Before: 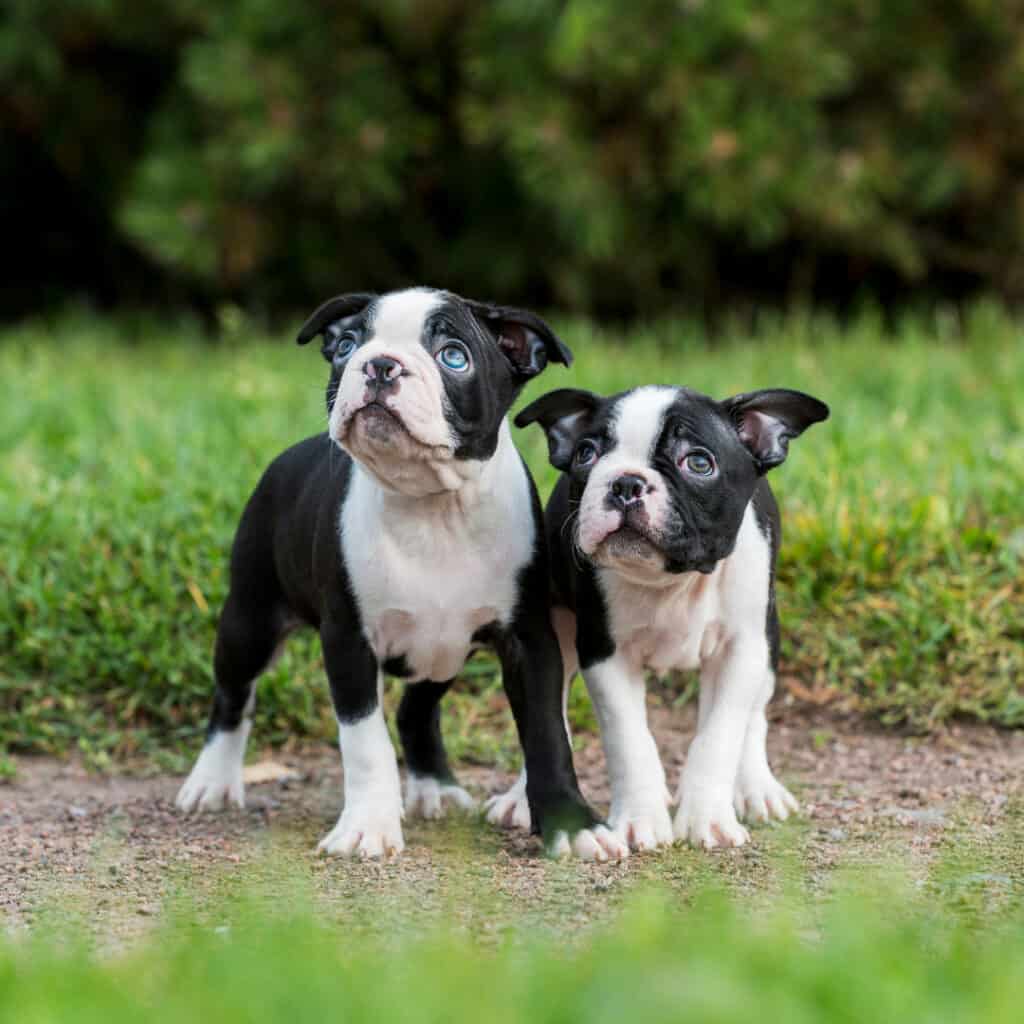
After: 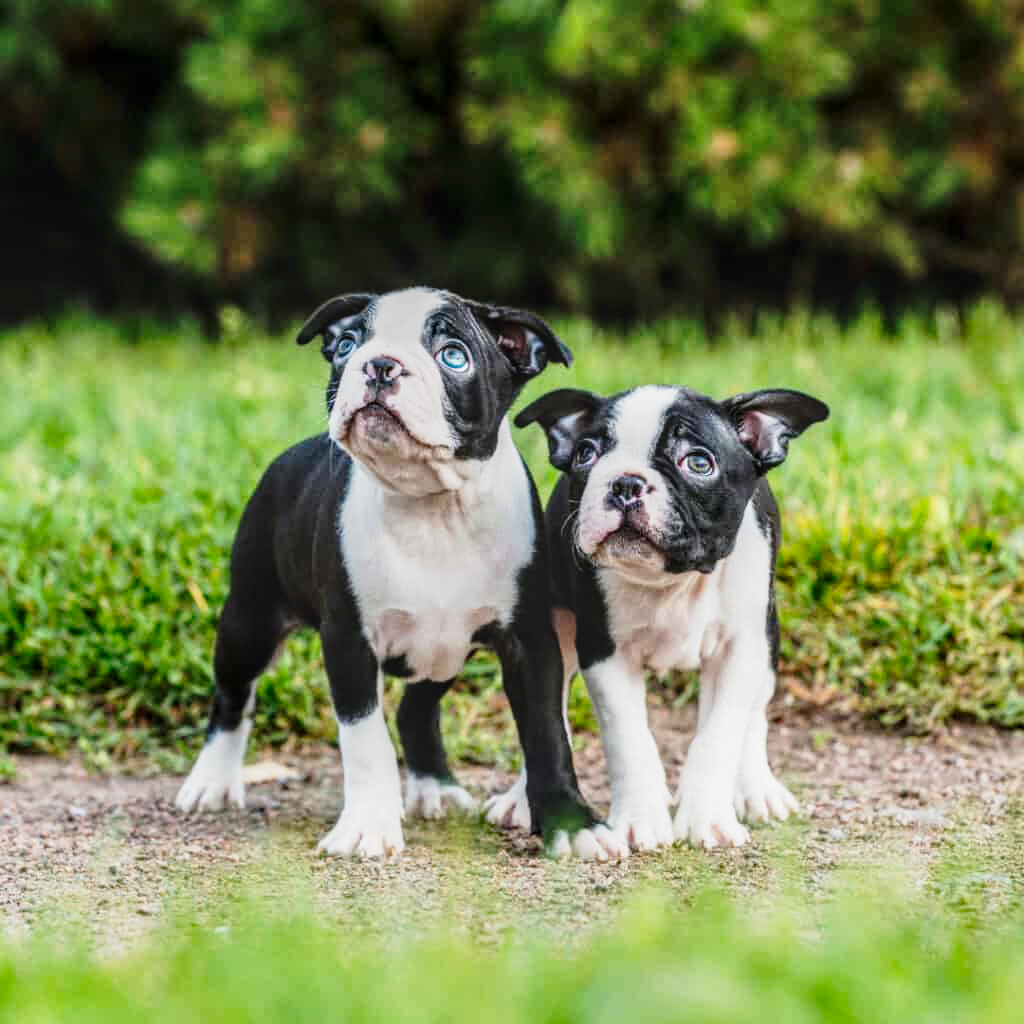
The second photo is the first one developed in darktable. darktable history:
base curve: curves: ch0 [(0, 0) (0.028, 0.03) (0.121, 0.232) (0.46, 0.748) (0.859, 0.968) (1, 1)], preserve colors none
local contrast: highlights 1%, shadows 2%, detail 133%
